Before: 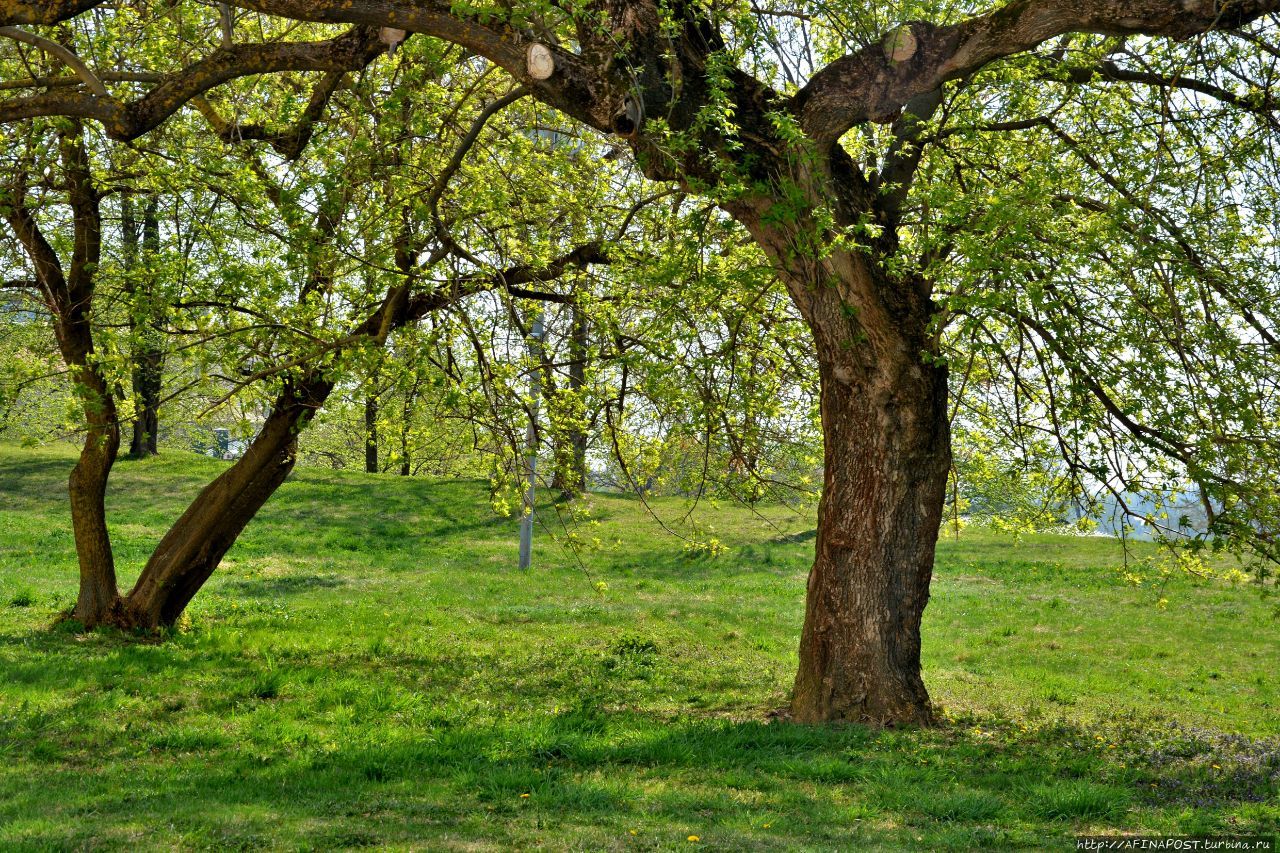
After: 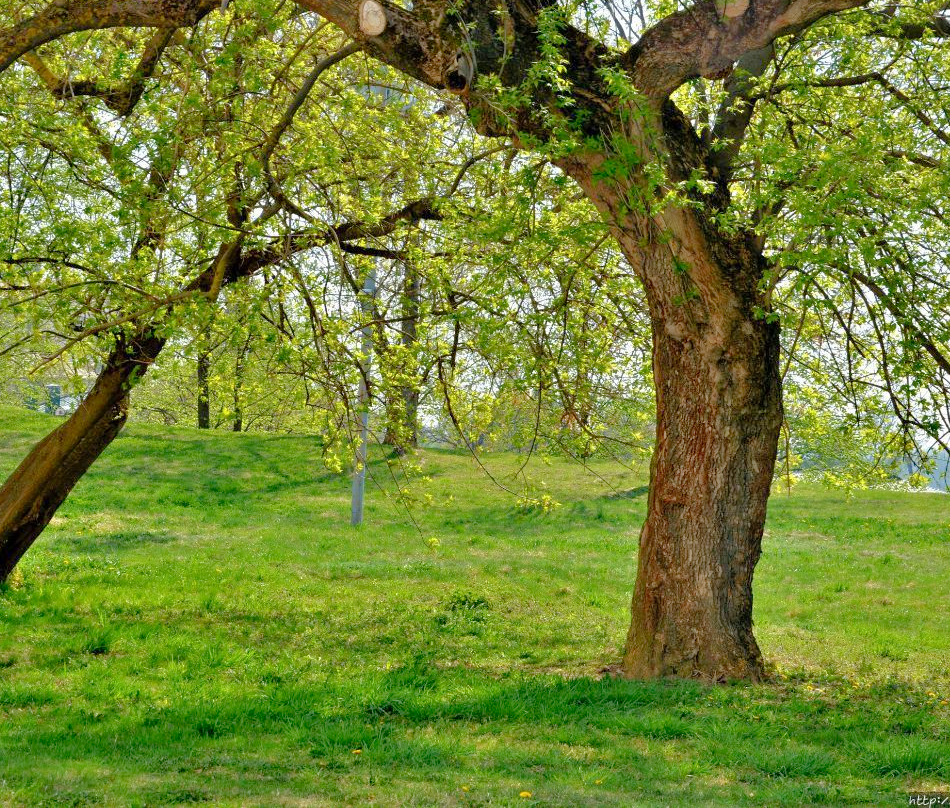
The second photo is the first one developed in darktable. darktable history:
tone curve: curves: ch0 [(0, 0) (0.004, 0.008) (0.077, 0.156) (0.169, 0.29) (0.774, 0.774) (1, 1)], color space Lab, linked channels, preserve colors none
crop and rotate: left 13.15%, top 5.251%, right 12.609%
